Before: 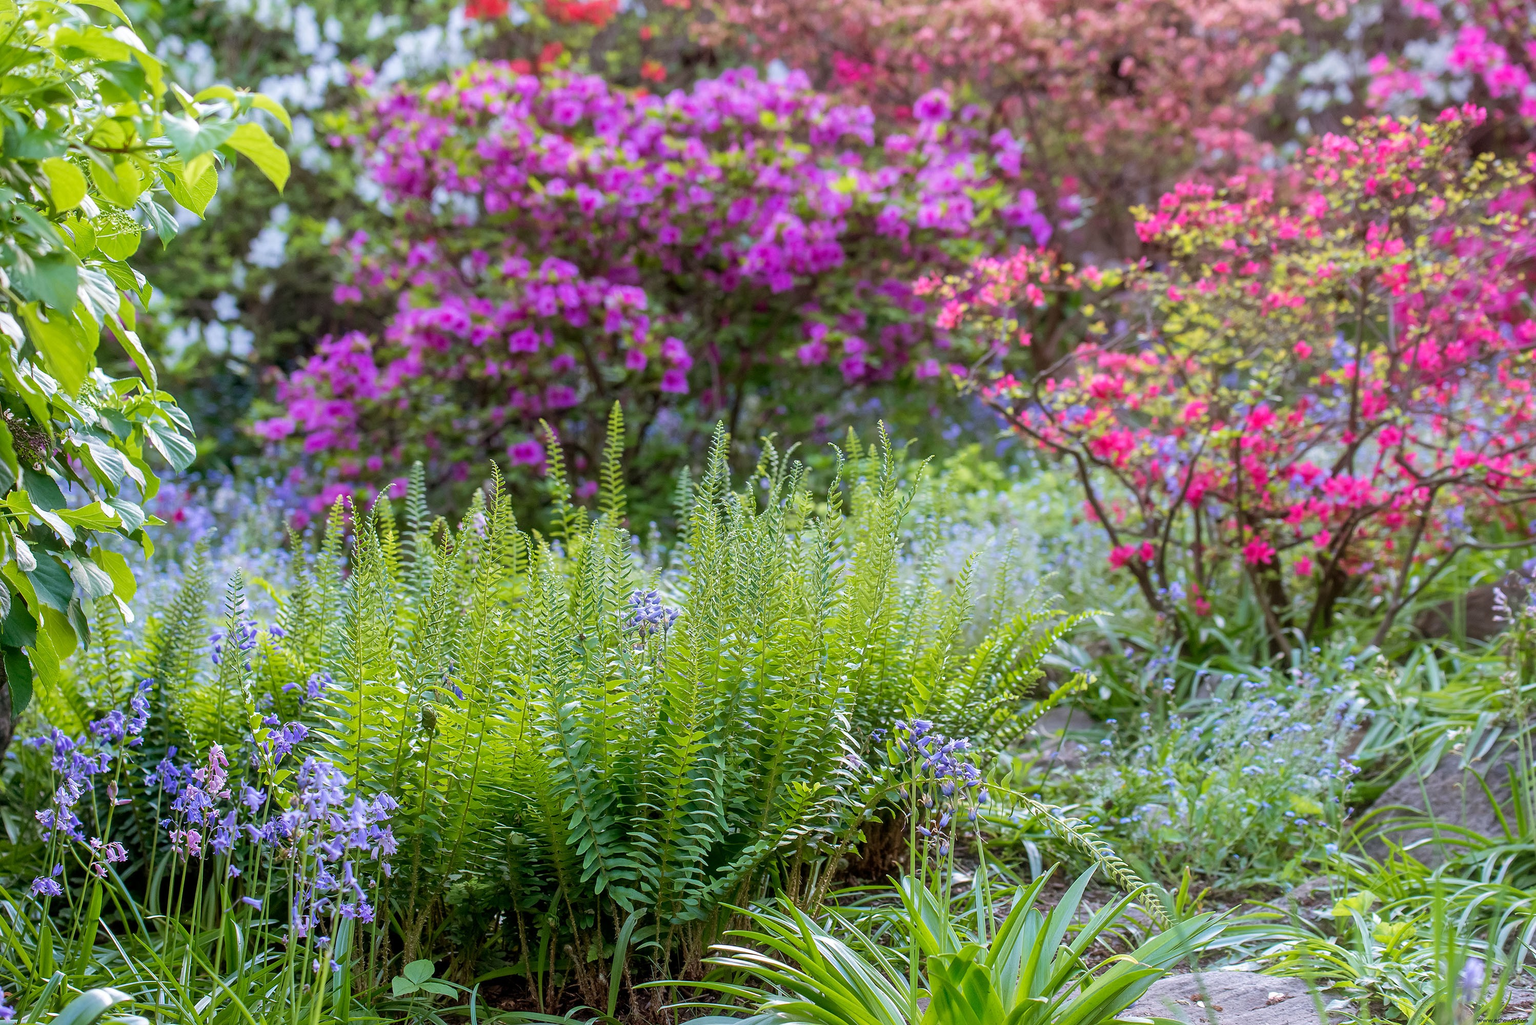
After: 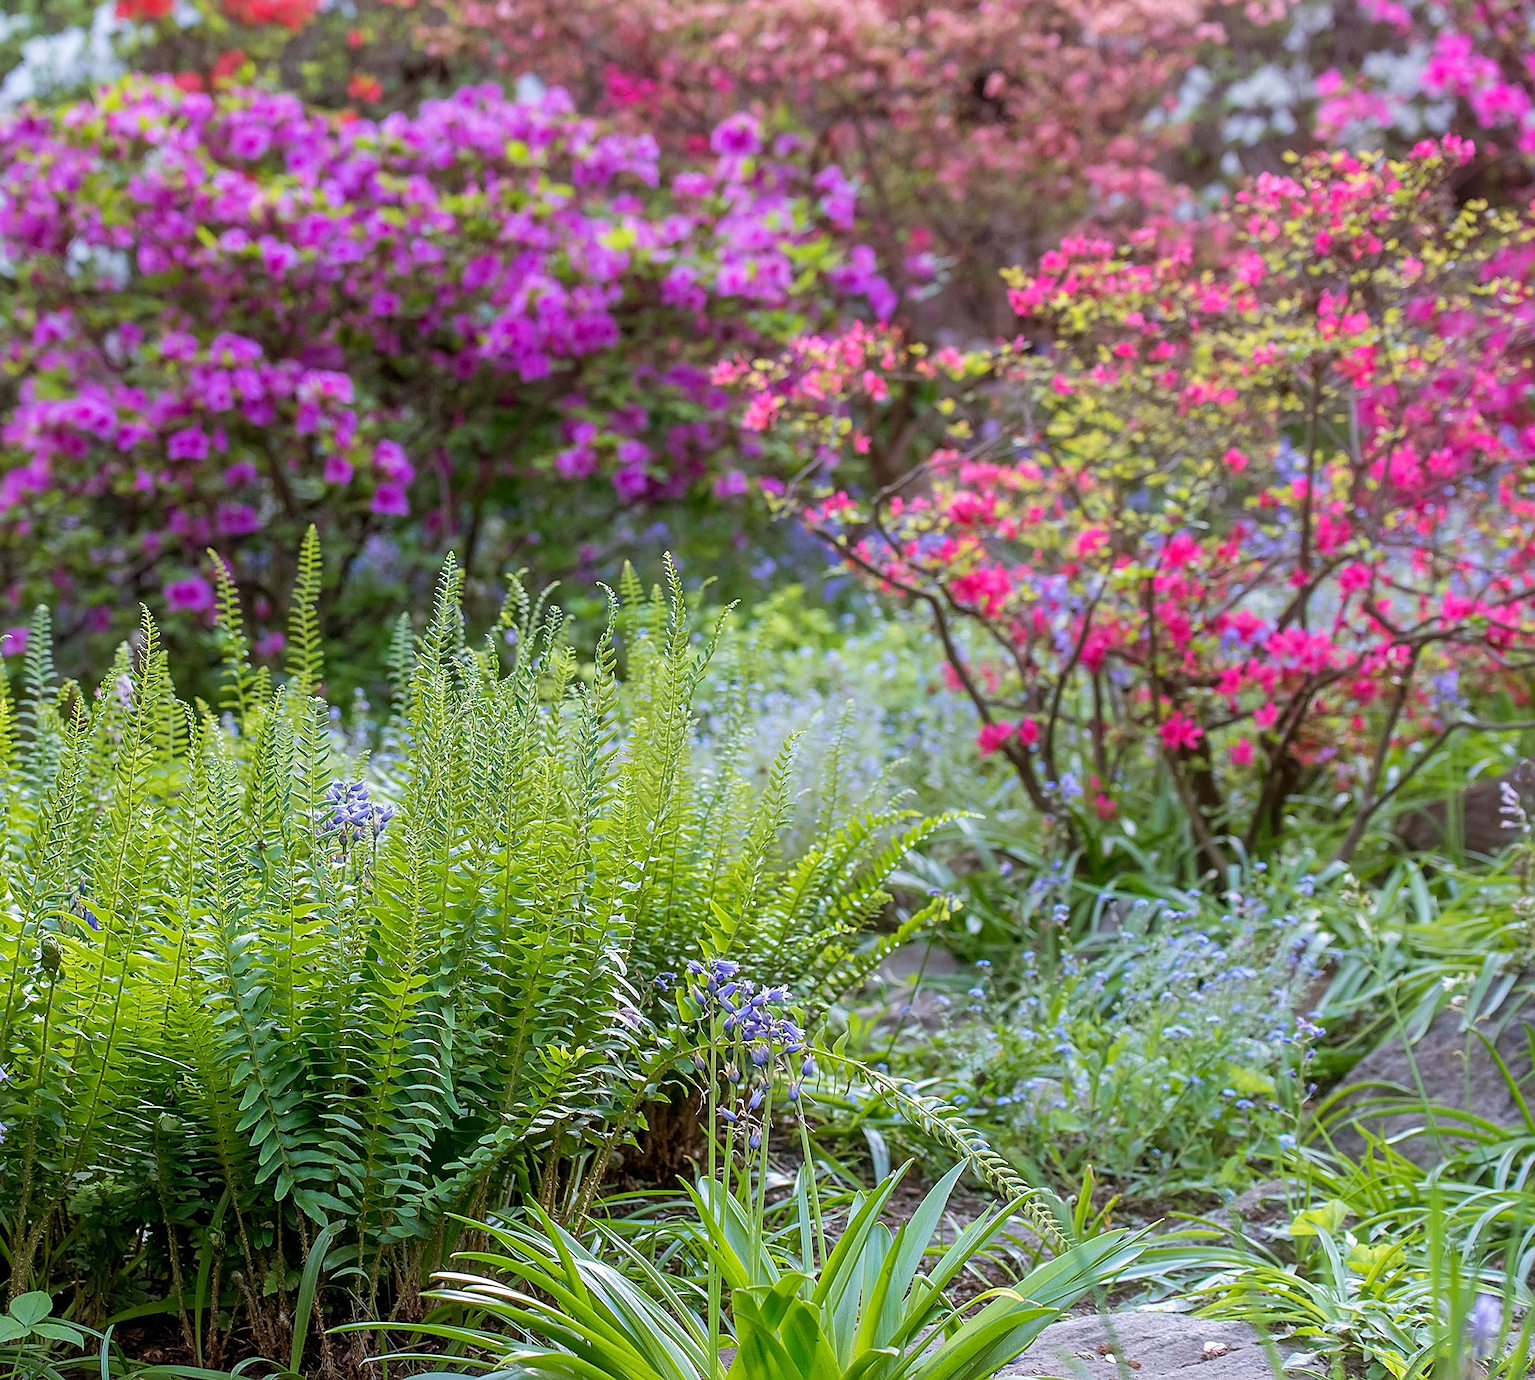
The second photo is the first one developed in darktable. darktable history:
rotate and perspective: rotation 0.226°, lens shift (vertical) -0.042, crop left 0.023, crop right 0.982, crop top 0.006, crop bottom 0.994
sharpen: on, module defaults
crop and rotate: left 24.6%
